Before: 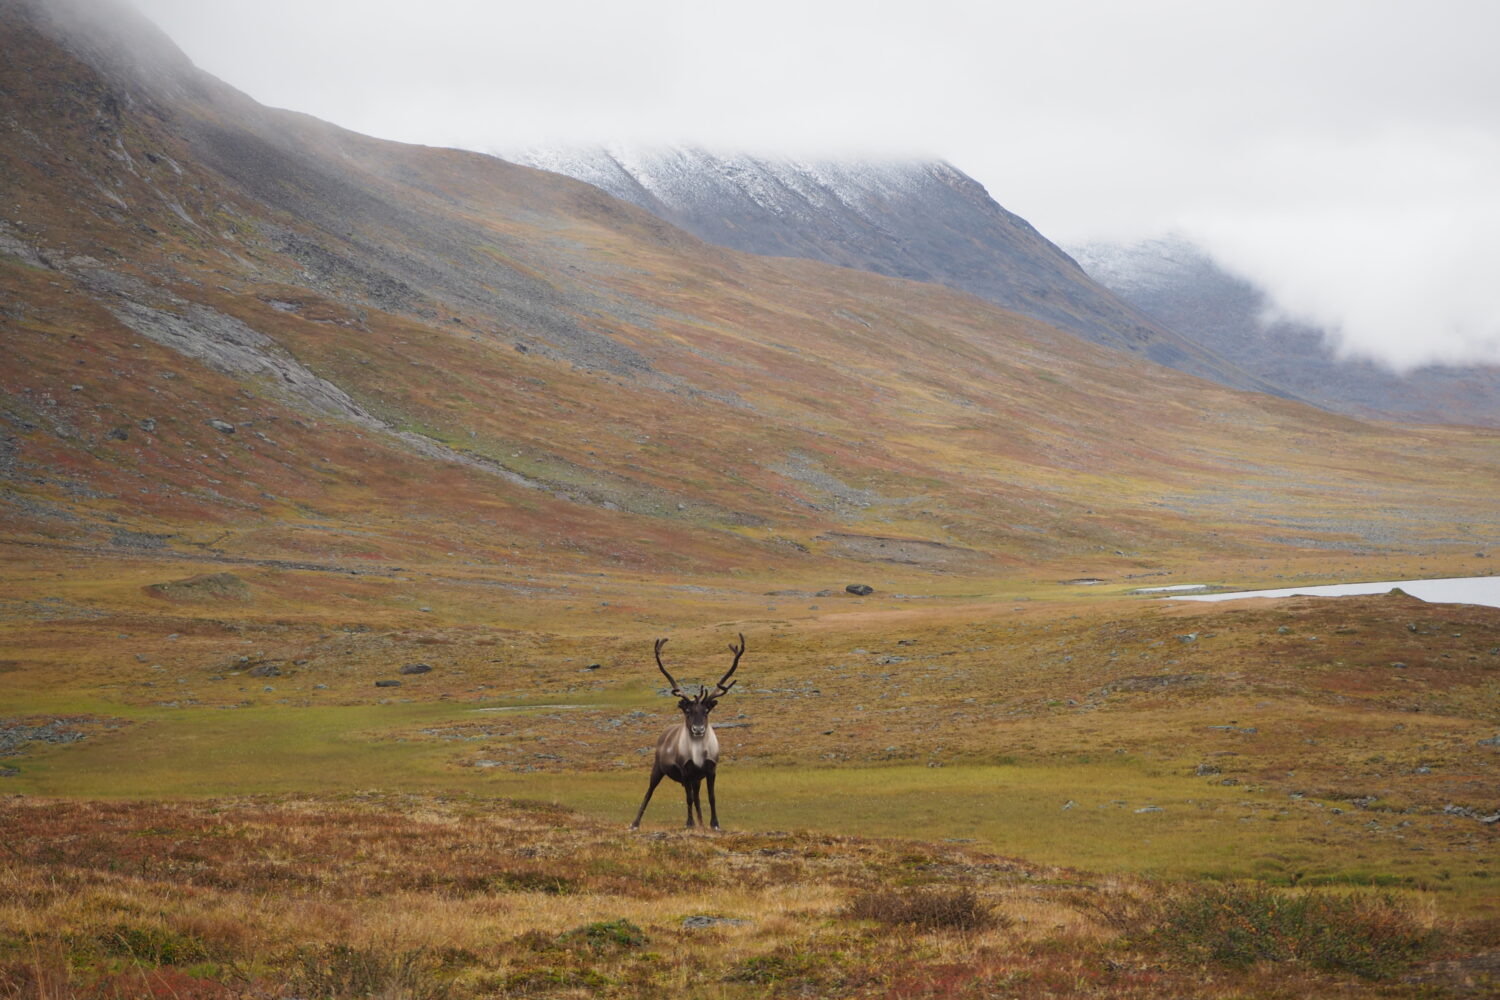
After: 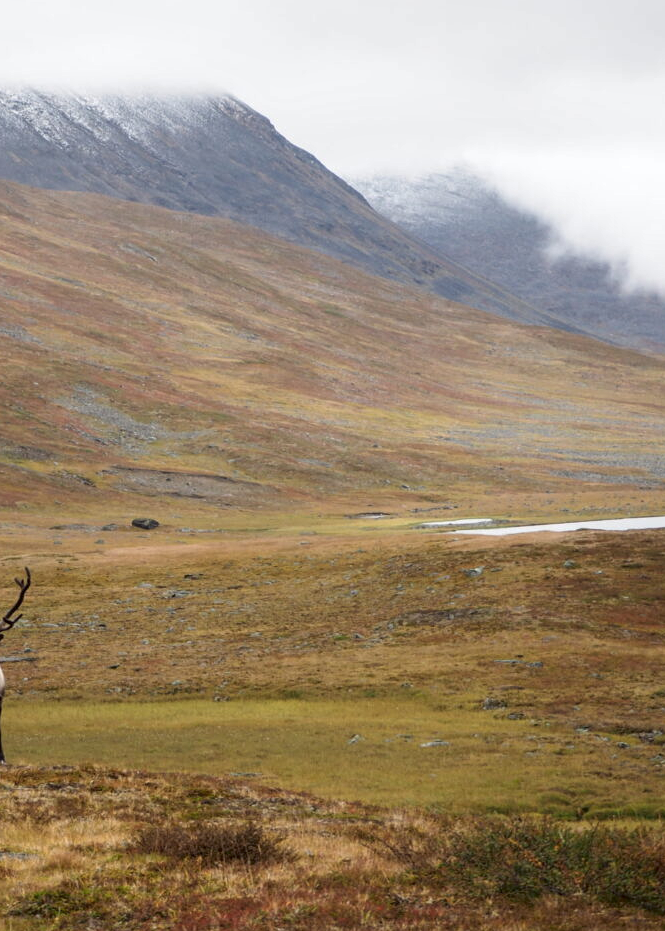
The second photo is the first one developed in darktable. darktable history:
local contrast: detail 142%
crop: left 47.628%, top 6.643%, right 7.874%
